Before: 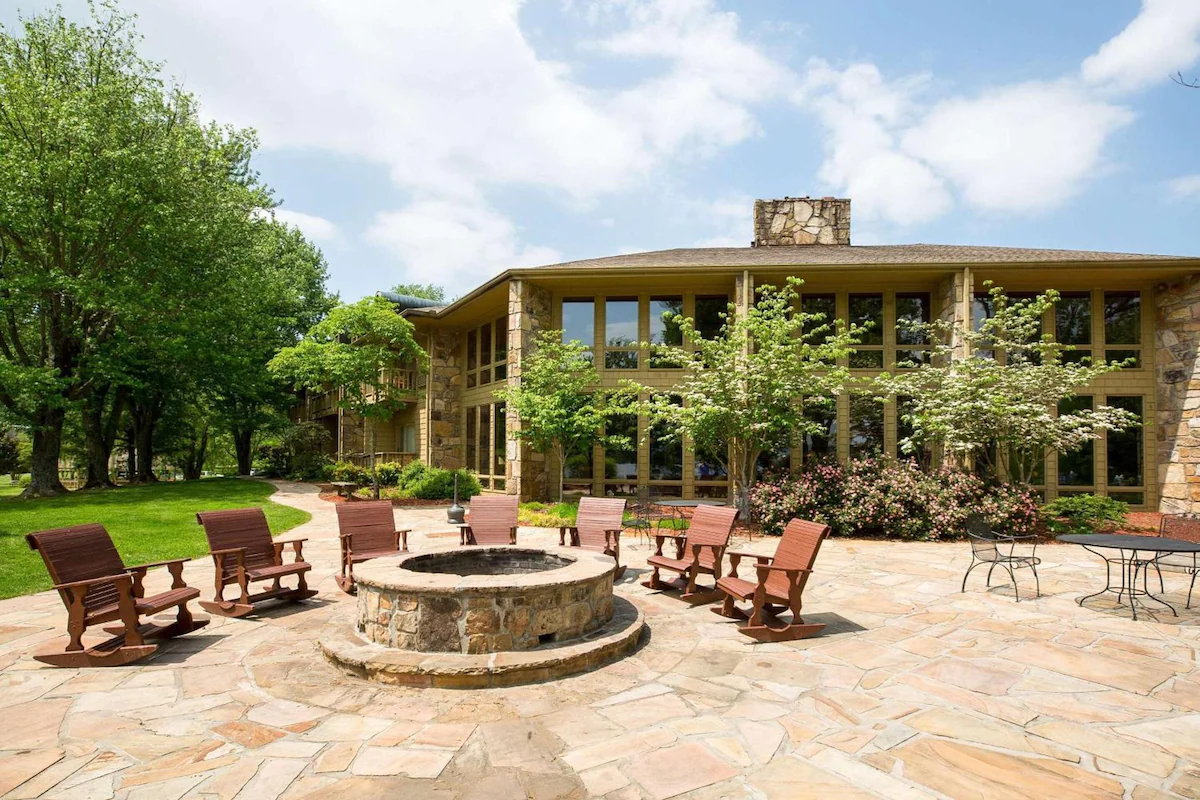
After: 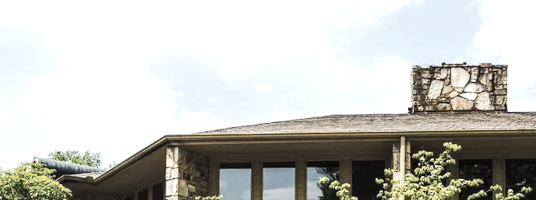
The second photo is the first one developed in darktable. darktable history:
crop: left 28.64%, top 16.832%, right 26.637%, bottom 58.055%
local contrast: on, module defaults
color correction: saturation 0.3
color balance rgb: linear chroma grading › global chroma 9%, perceptual saturation grading › global saturation 36%, perceptual saturation grading › shadows 35%, perceptual brilliance grading › global brilliance 15%, perceptual brilliance grading › shadows -35%, global vibrance 15%
tone curve: curves: ch0 [(0, 0) (0.003, 0.023) (0.011, 0.024) (0.025, 0.026) (0.044, 0.035) (0.069, 0.05) (0.1, 0.071) (0.136, 0.098) (0.177, 0.135) (0.224, 0.172) (0.277, 0.227) (0.335, 0.296) (0.399, 0.372) (0.468, 0.462) (0.543, 0.58) (0.623, 0.697) (0.709, 0.789) (0.801, 0.86) (0.898, 0.918) (1, 1)], preserve colors none
